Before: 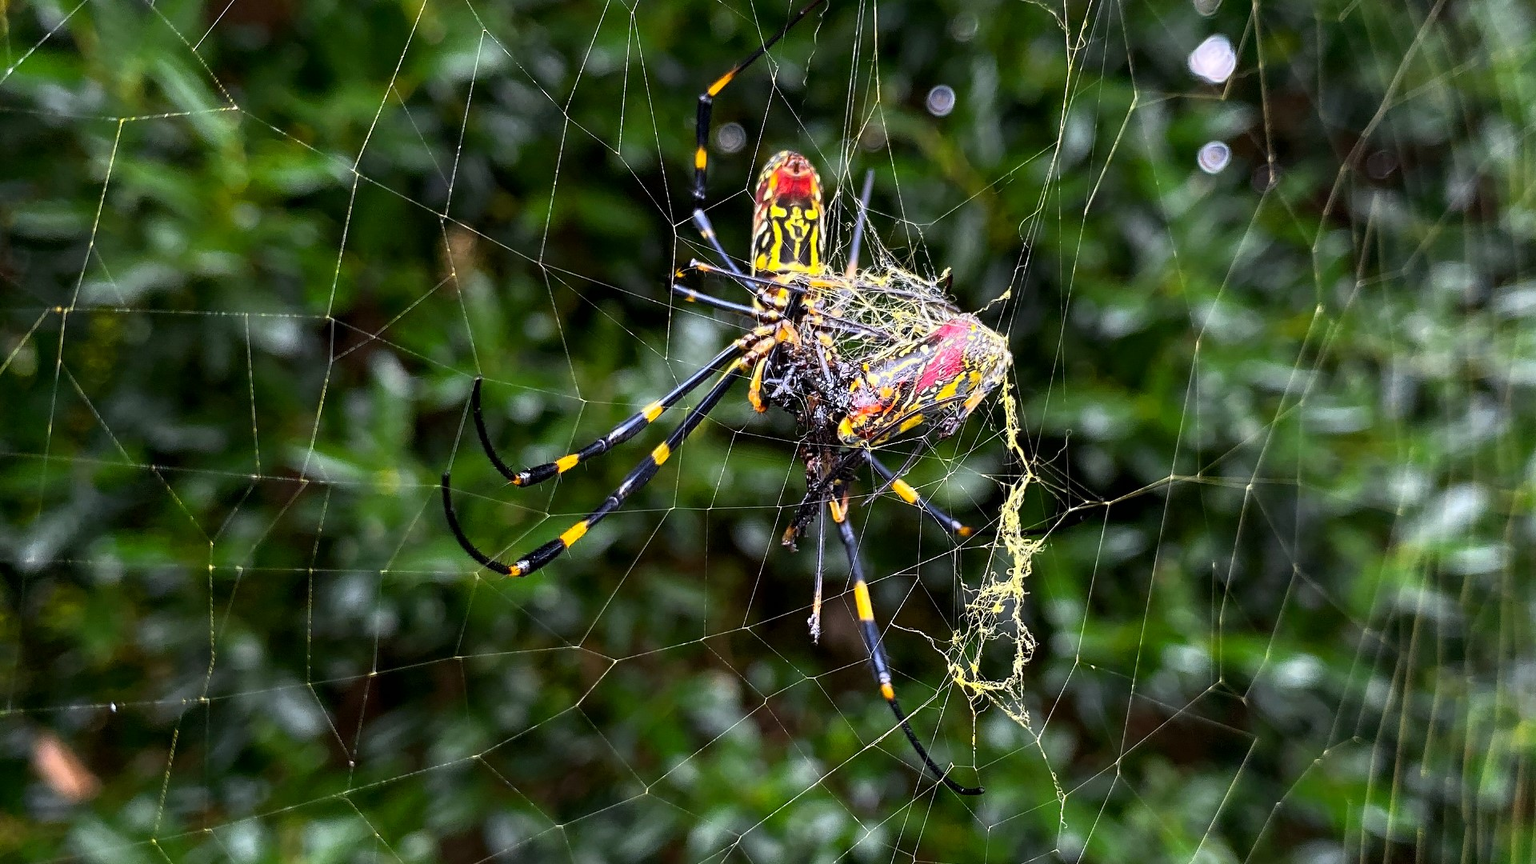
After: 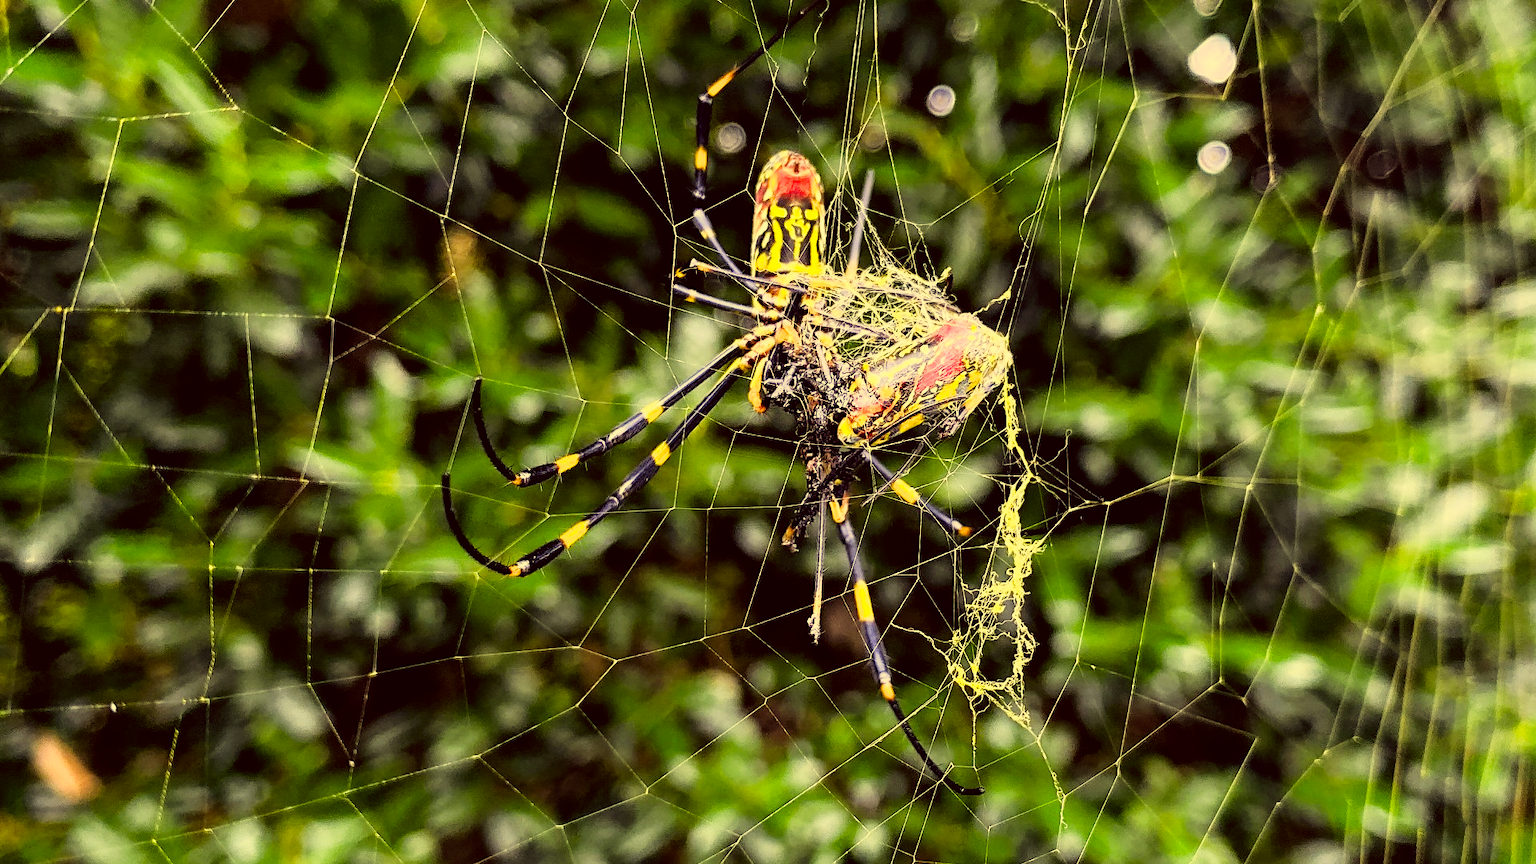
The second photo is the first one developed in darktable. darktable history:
color correction: highlights a* -0.482, highlights b* 40, shadows a* 9.8, shadows b* -0.161
exposure: black level correction 0, exposure 1.1 EV, compensate exposure bias true, compensate highlight preservation false
filmic rgb: black relative exposure -7.65 EV, white relative exposure 4.56 EV, hardness 3.61, contrast 1.25
